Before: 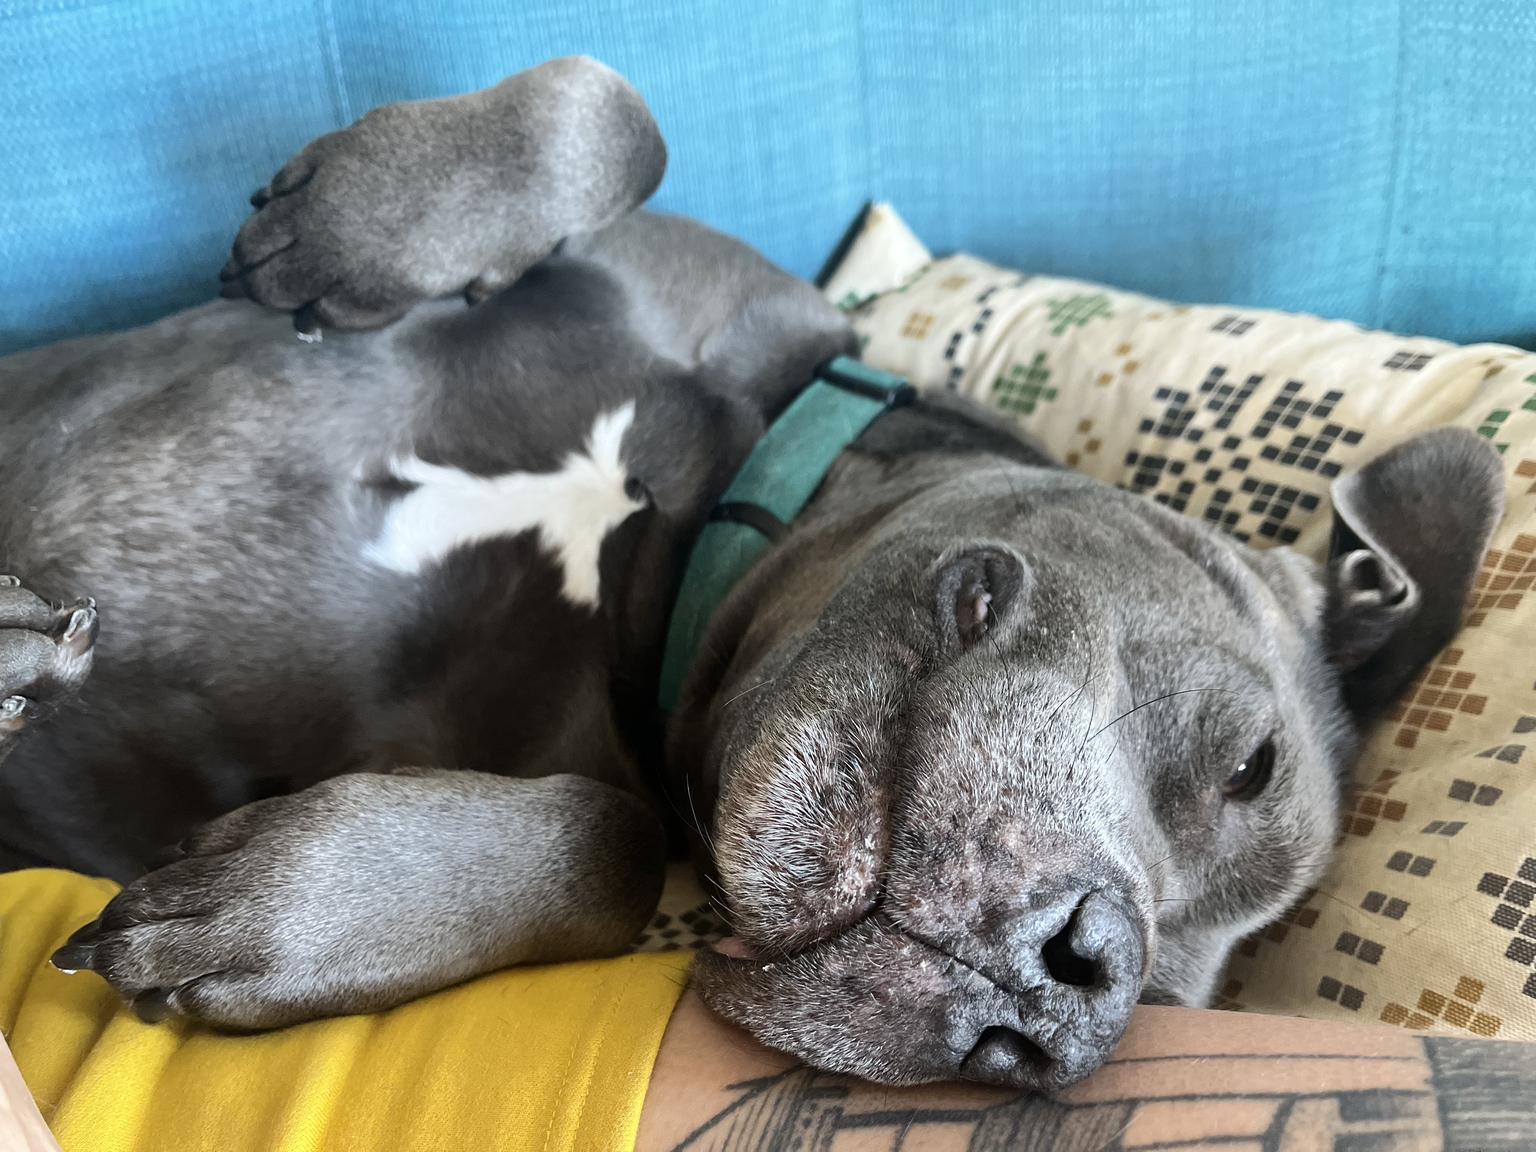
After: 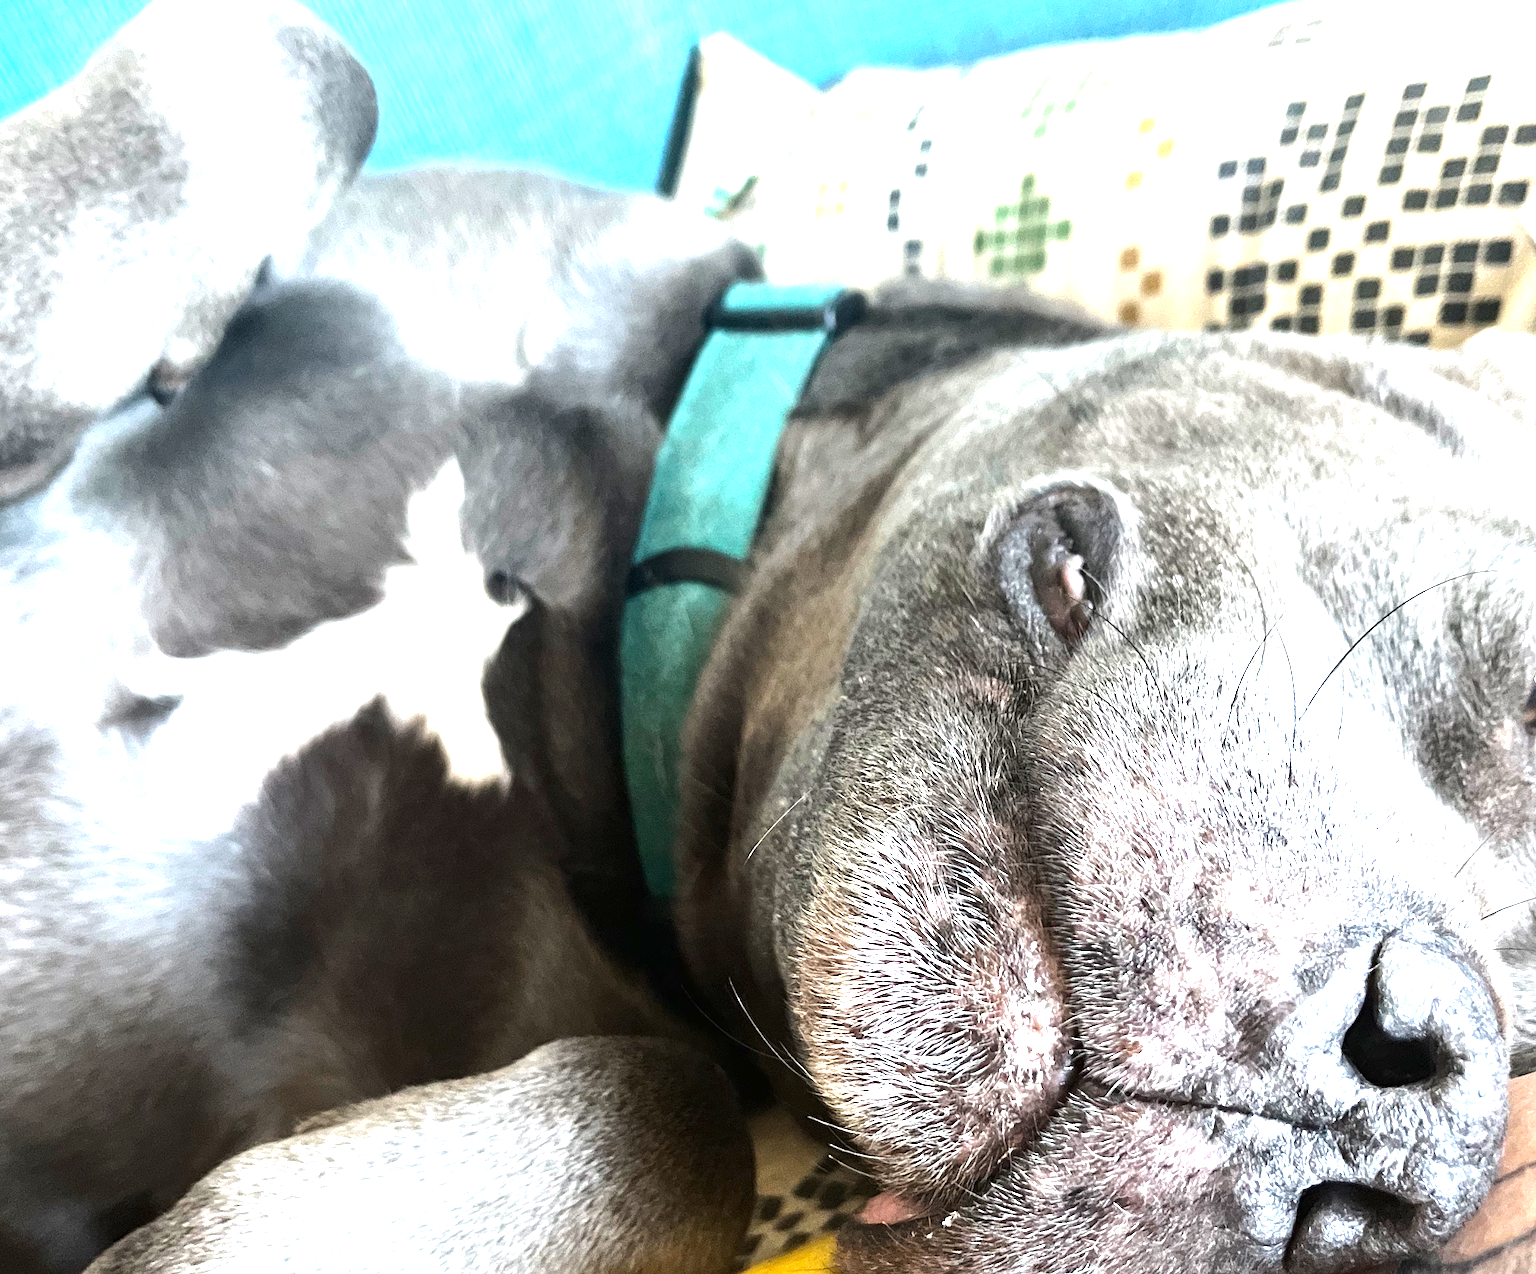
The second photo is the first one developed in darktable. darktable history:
exposure: black level correction 0, exposure 1.438 EV, compensate highlight preservation false
tone equalizer: -8 EV -0.425 EV, -7 EV -0.407 EV, -6 EV -0.328 EV, -5 EV -0.212 EV, -3 EV 0.251 EV, -2 EV 0.358 EV, -1 EV 0.389 EV, +0 EV 0.412 EV, edges refinement/feathering 500, mask exposure compensation -1.25 EV, preserve details no
crop and rotate: angle 19.76°, left 6.801%, right 3.866%, bottom 1.174%
